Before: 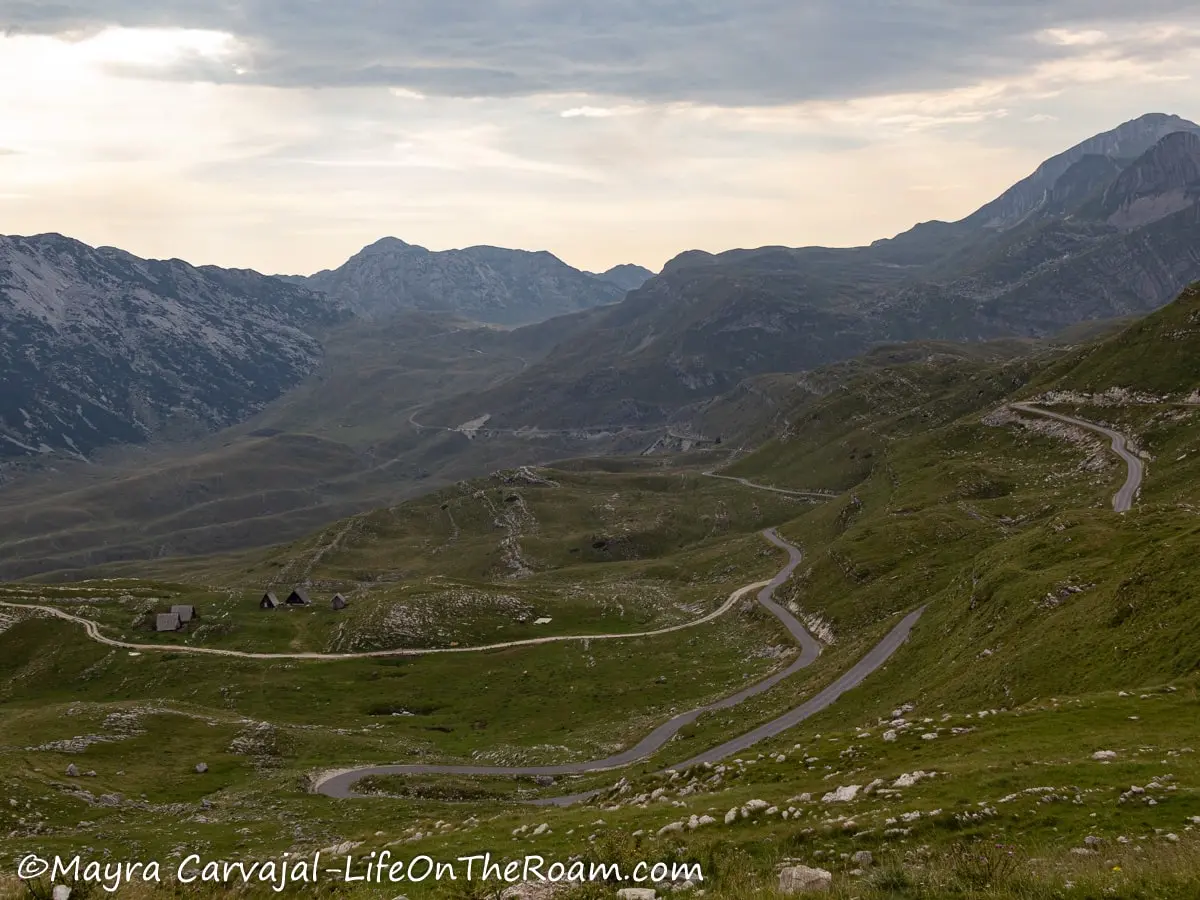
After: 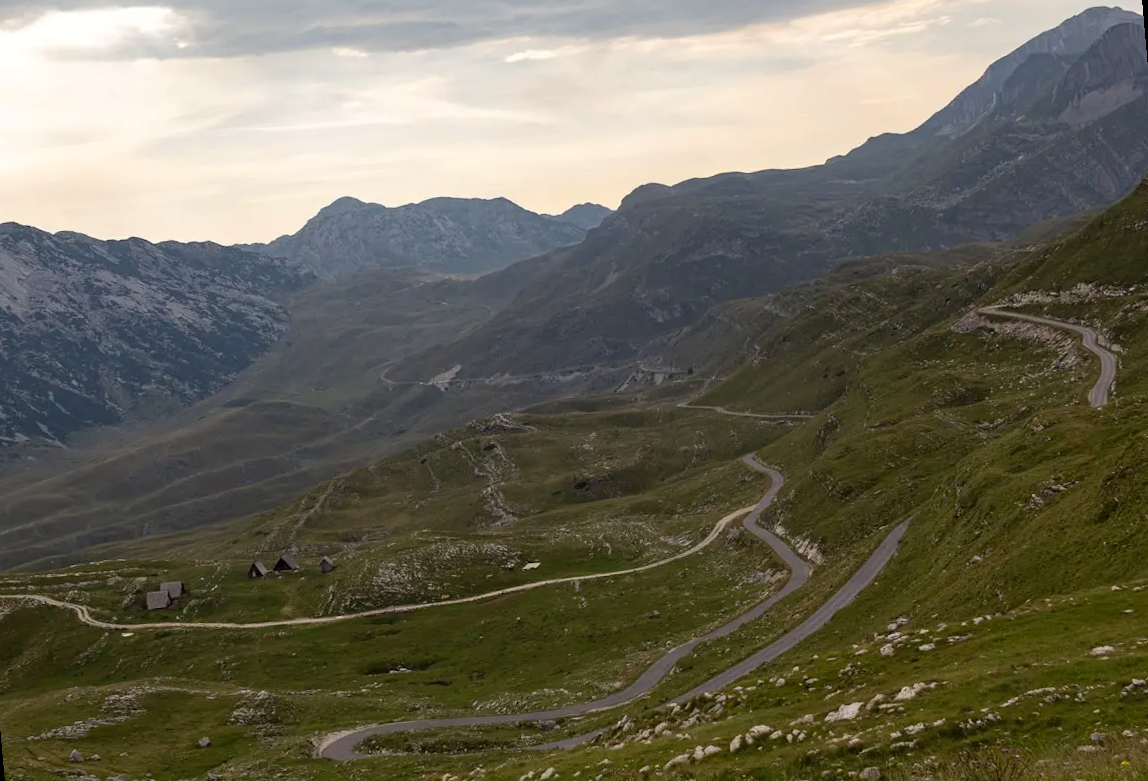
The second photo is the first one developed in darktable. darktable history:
rotate and perspective: rotation -5°, crop left 0.05, crop right 0.952, crop top 0.11, crop bottom 0.89
white balance: red 1.009, blue 0.985
